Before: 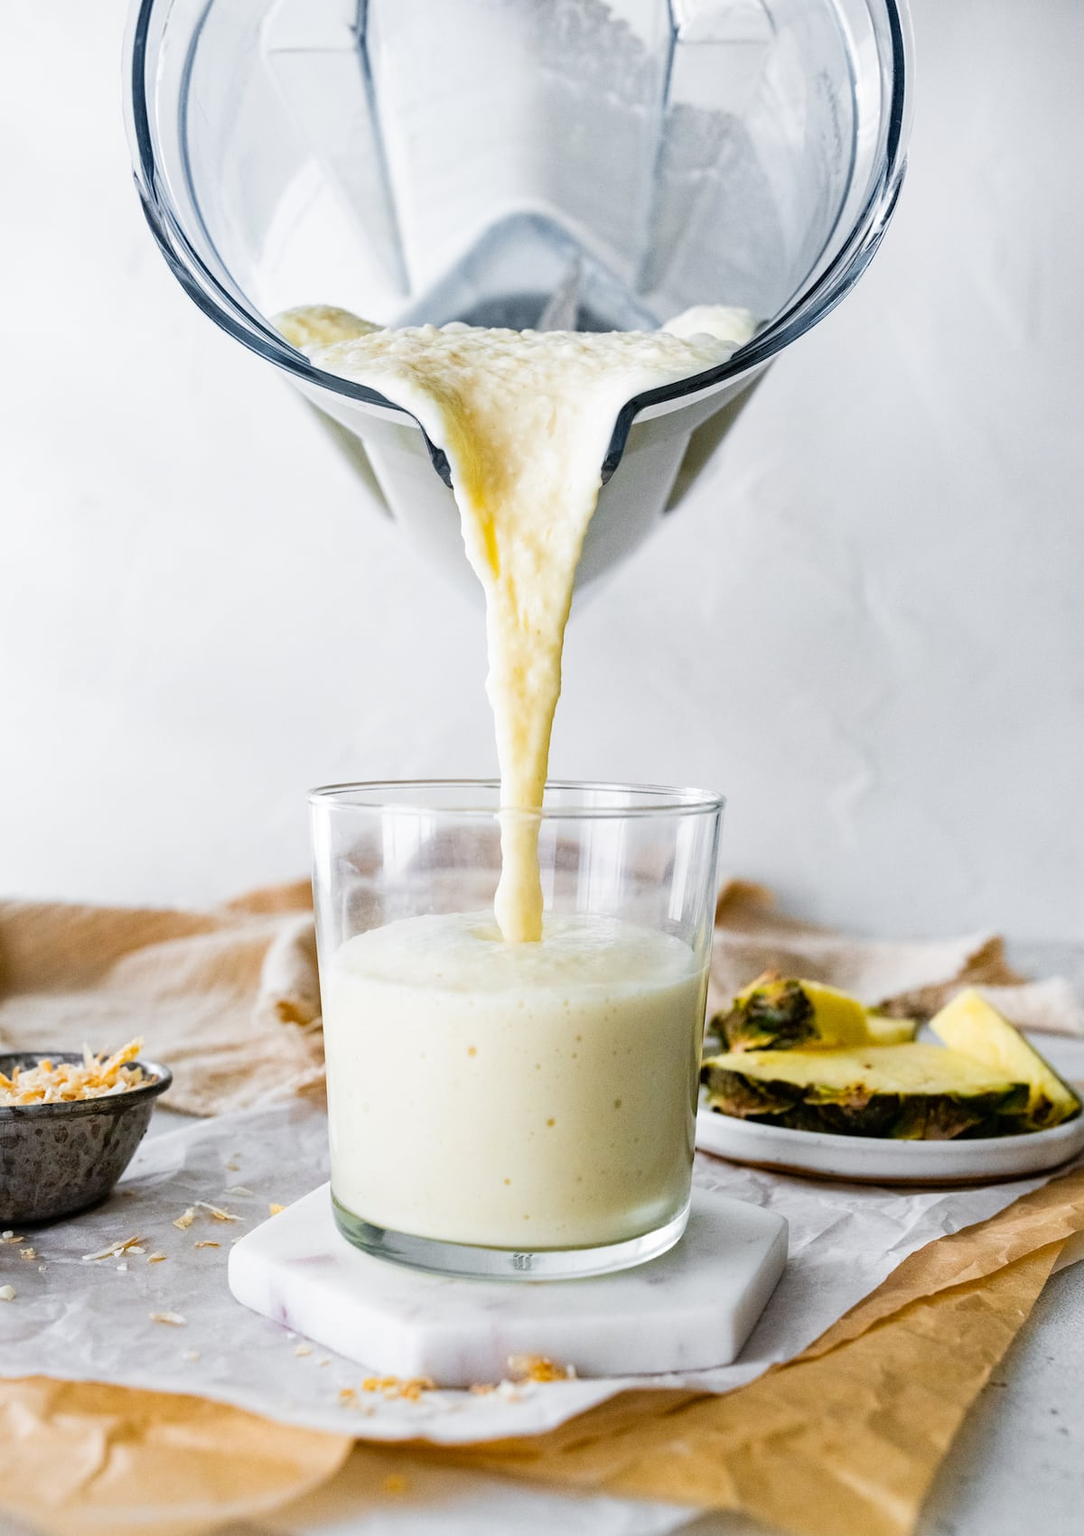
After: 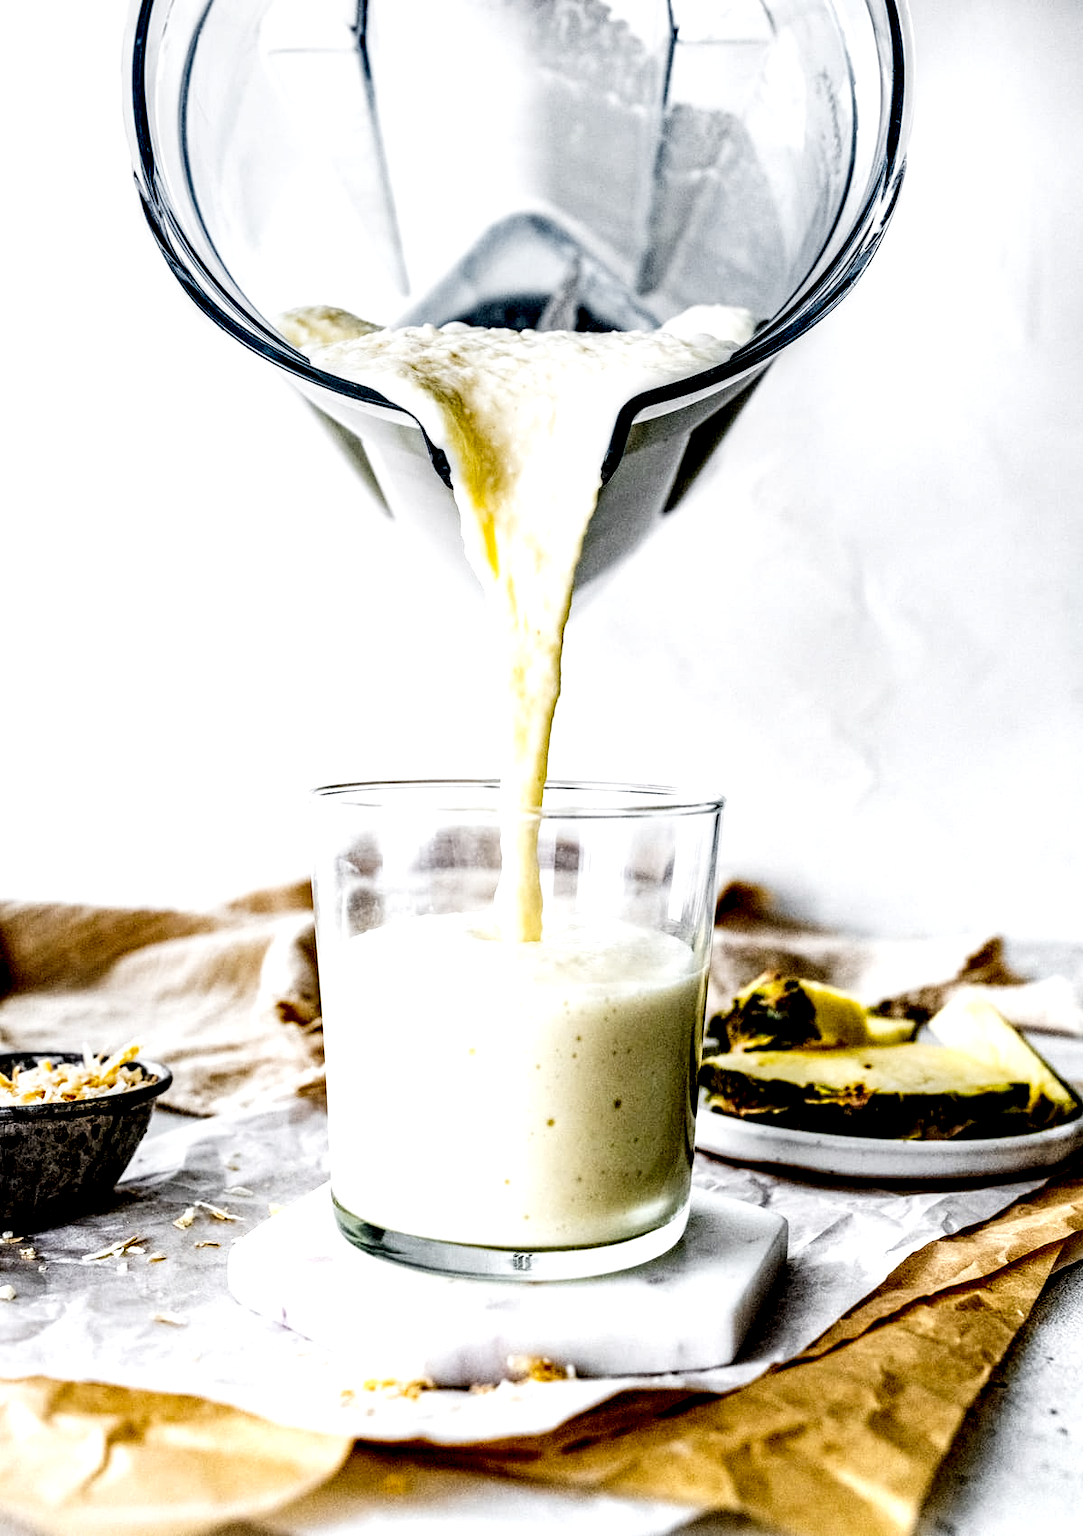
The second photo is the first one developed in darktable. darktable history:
local contrast: highlights 116%, shadows 43%, detail 291%
tone curve: curves: ch0 [(0, 0) (0.003, 0.017) (0.011, 0.018) (0.025, 0.03) (0.044, 0.051) (0.069, 0.075) (0.1, 0.104) (0.136, 0.138) (0.177, 0.183) (0.224, 0.237) (0.277, 0.294) (0.335, 0.361) (0.399, 0.446) (0.468, 0.552) (0.543, 0.66) (0.623, 0.753) (0.709, 0.843) (0.801, 0.912) (0.898, 0.962) (1, 1)], preserve colors none
